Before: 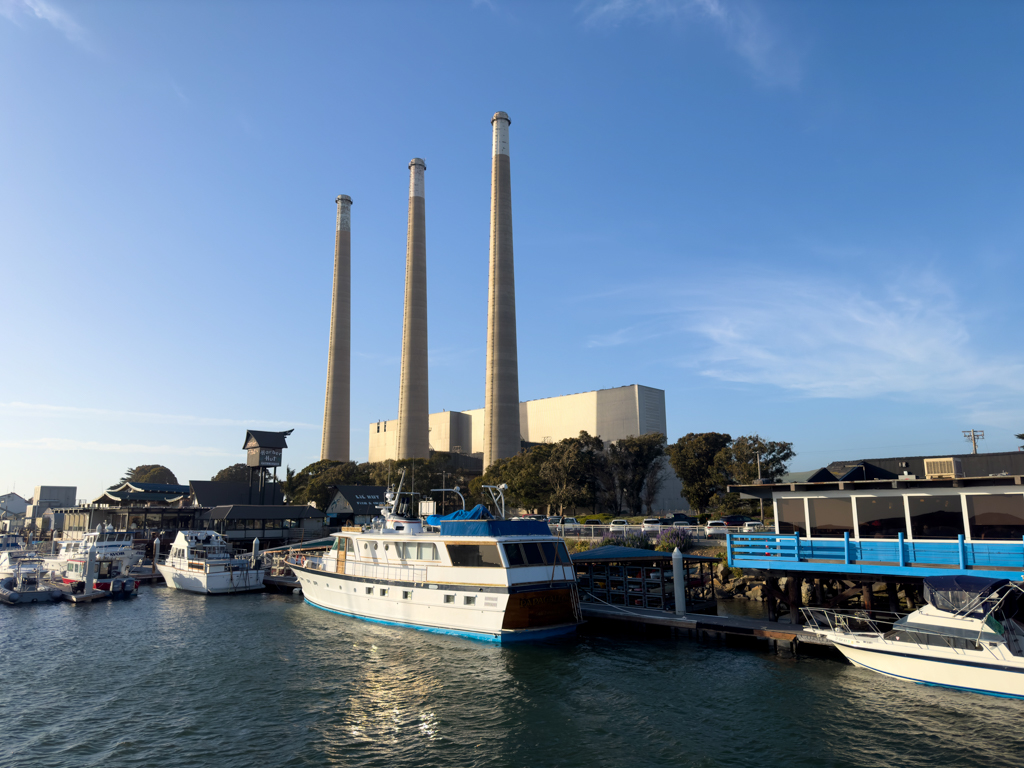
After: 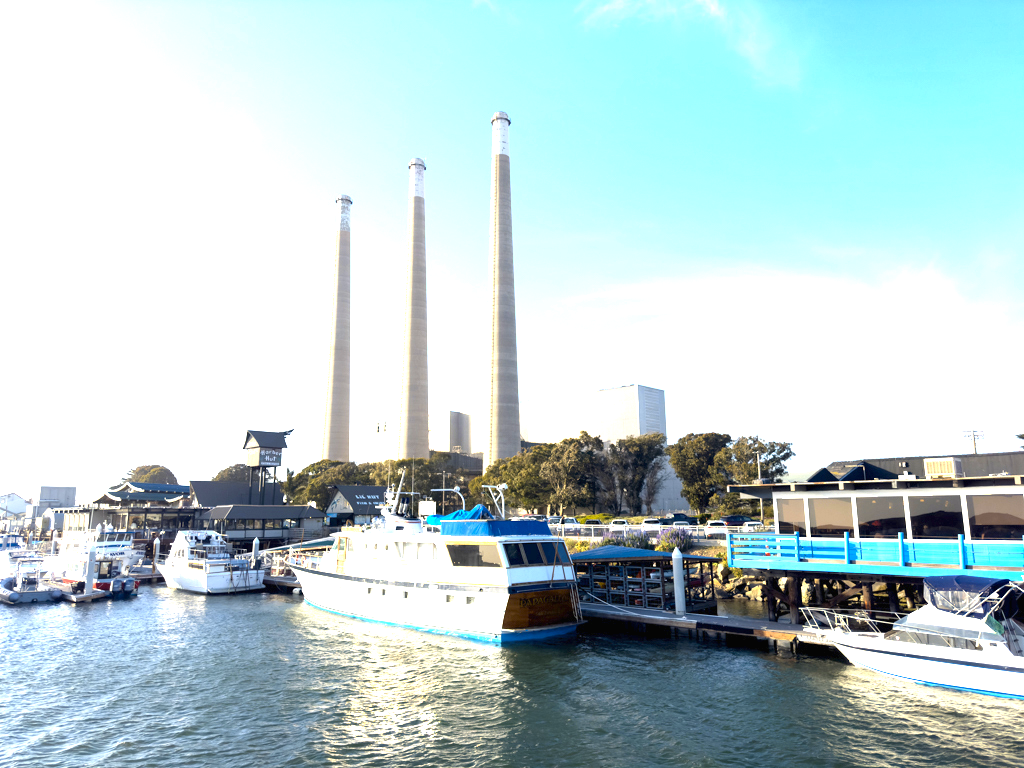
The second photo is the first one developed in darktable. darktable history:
white balance: red 1, blue 1
exposure: black level correction 0, exposure 2.327 EV, compensate exposure bias true, compensate highlight preservation false
color contrast: green-magenta contrast 0.8, blue-yellow contrast 1.1, unbound 0
